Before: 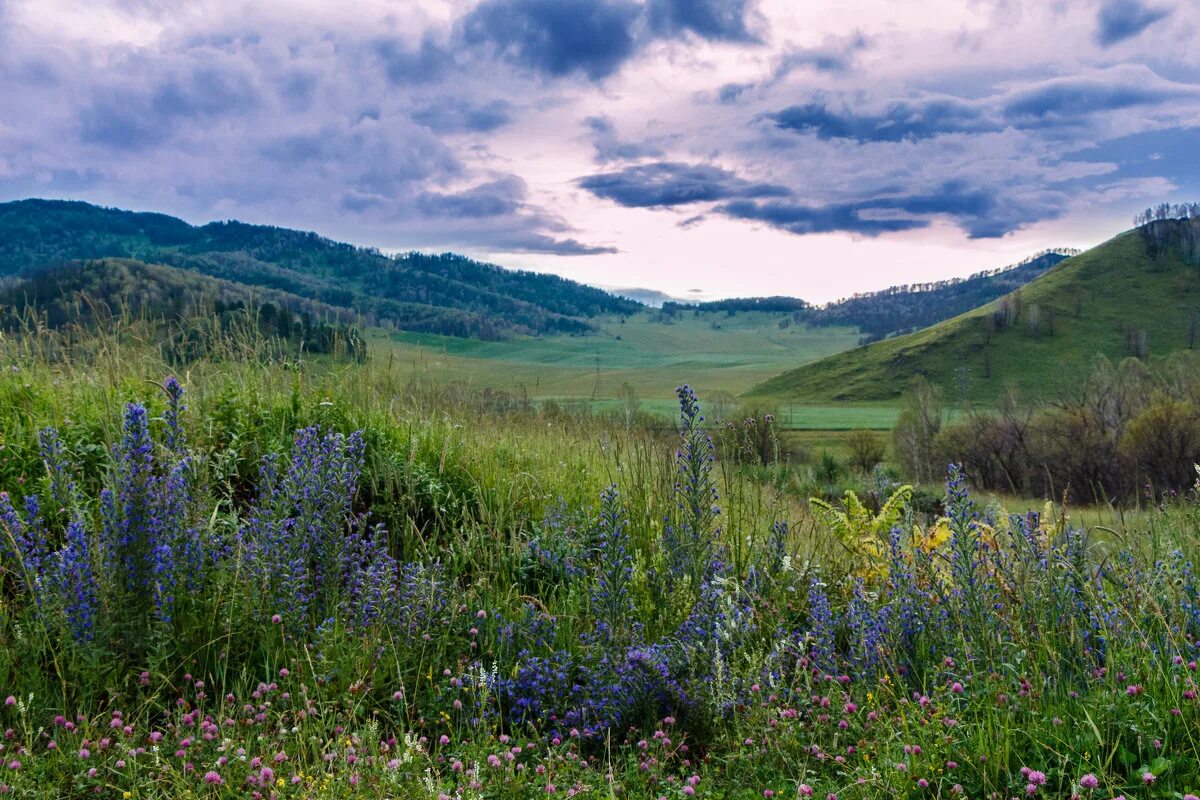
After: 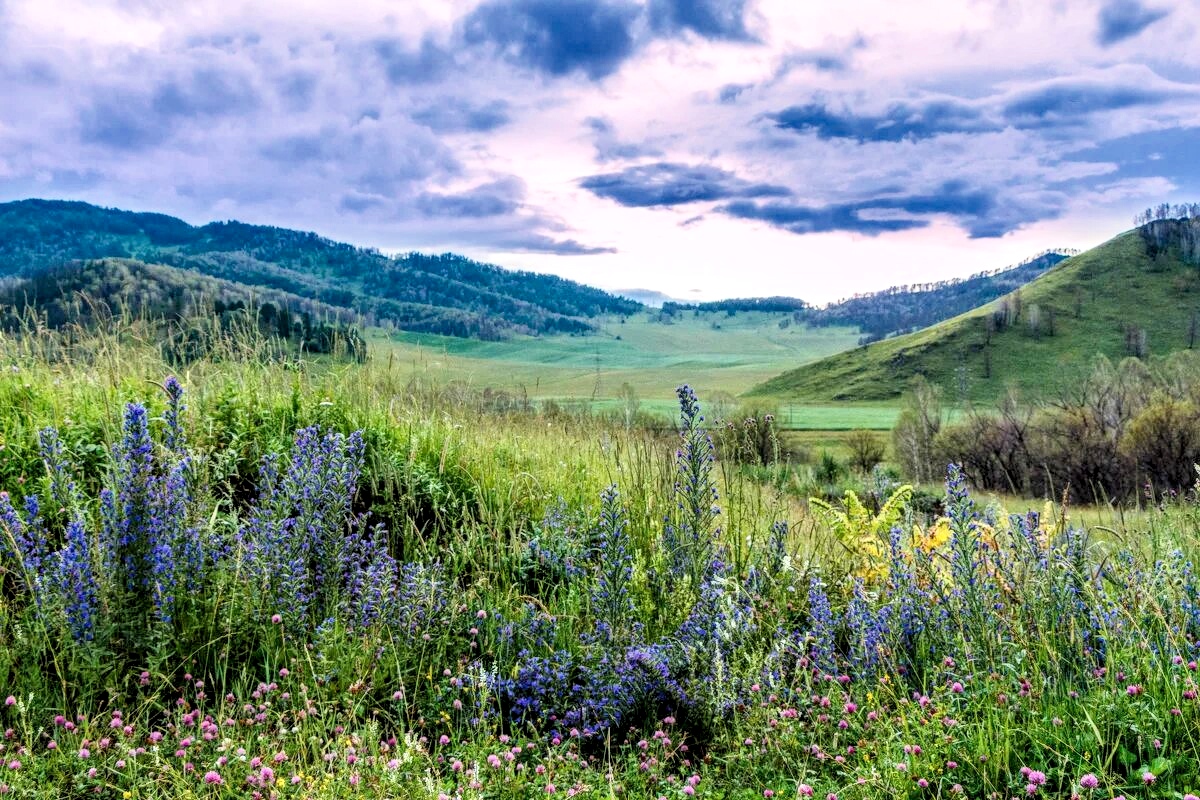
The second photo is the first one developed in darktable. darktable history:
local contrast: detail 150%
filmic rgb: black relative exposure -7.65 EV, white relative exposure 4.56 EV, hardness 3.61, color science v6 (2022)
exposure: exposure 1.16 EV, compensate exposure bias true, compensate highlight preservation false
